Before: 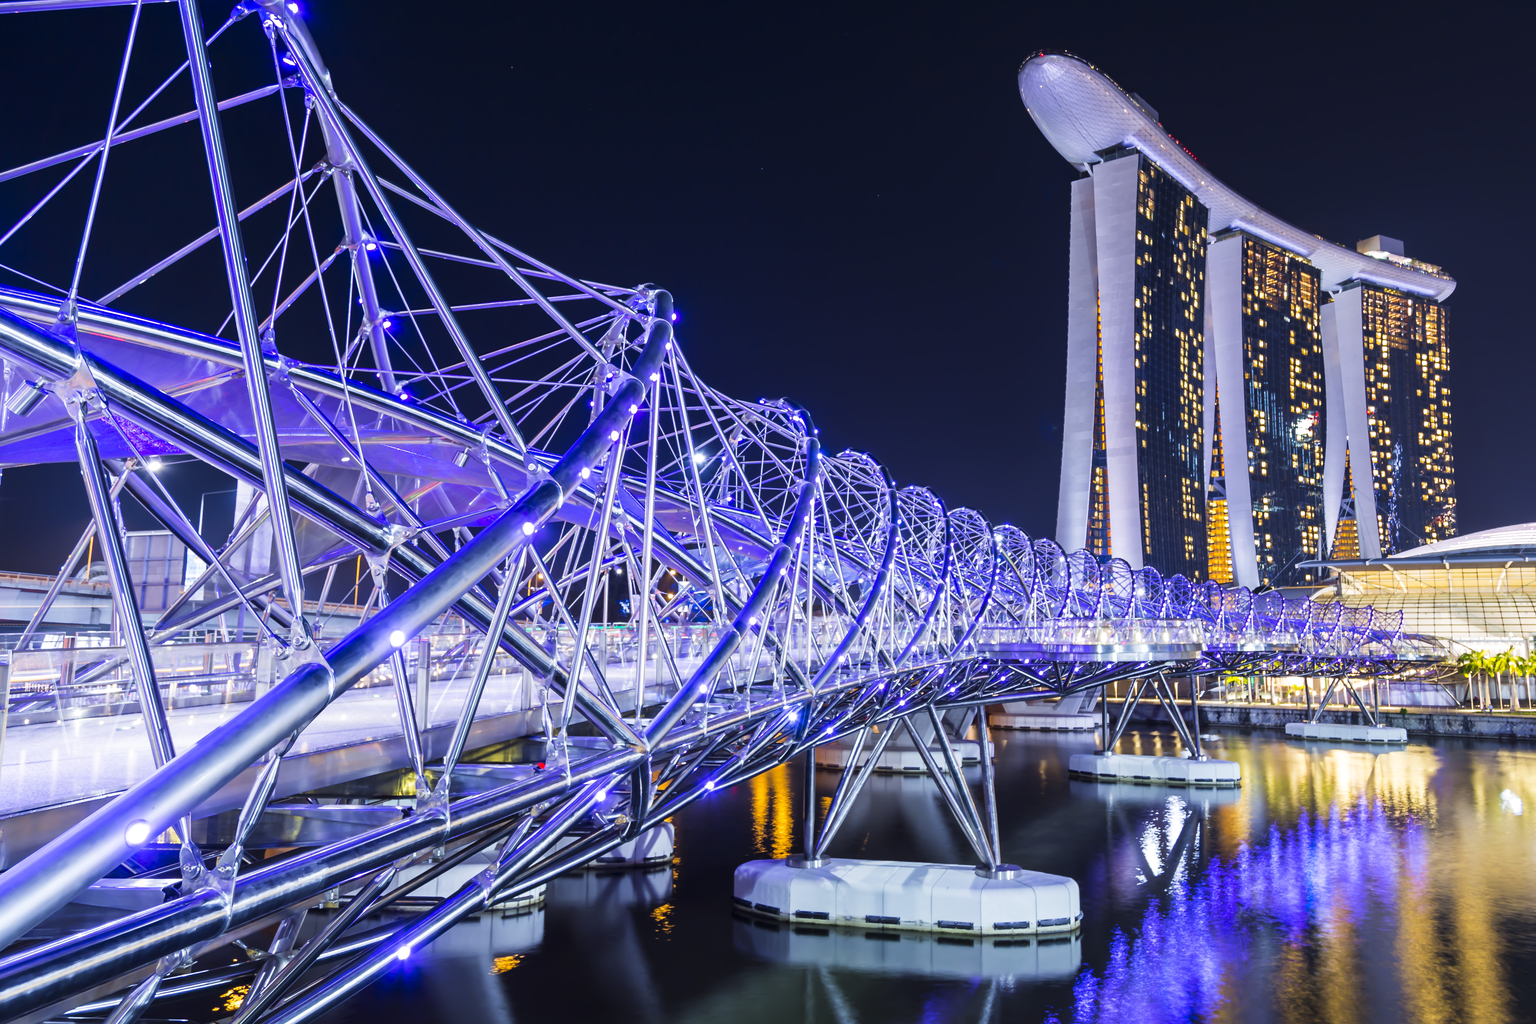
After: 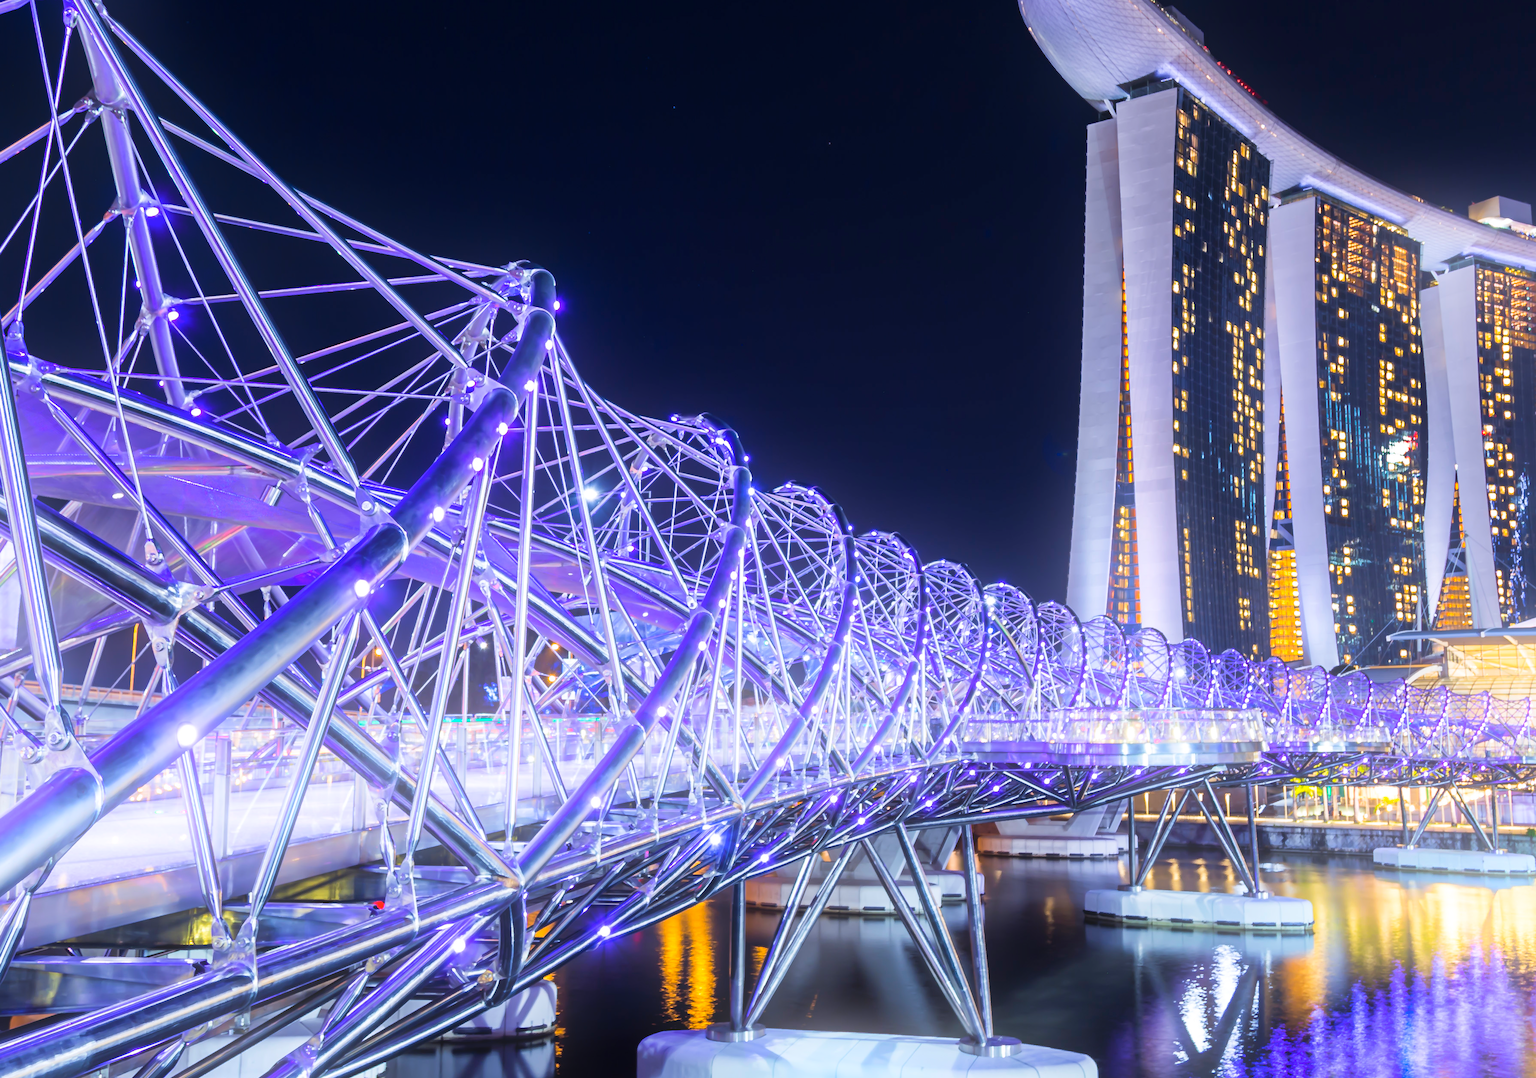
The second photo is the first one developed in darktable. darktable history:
bloom: threshold 82.5%, strength 16.25%
crop: left 16.768%, top 8.653%, right 8.362%, bottom 12.485%
